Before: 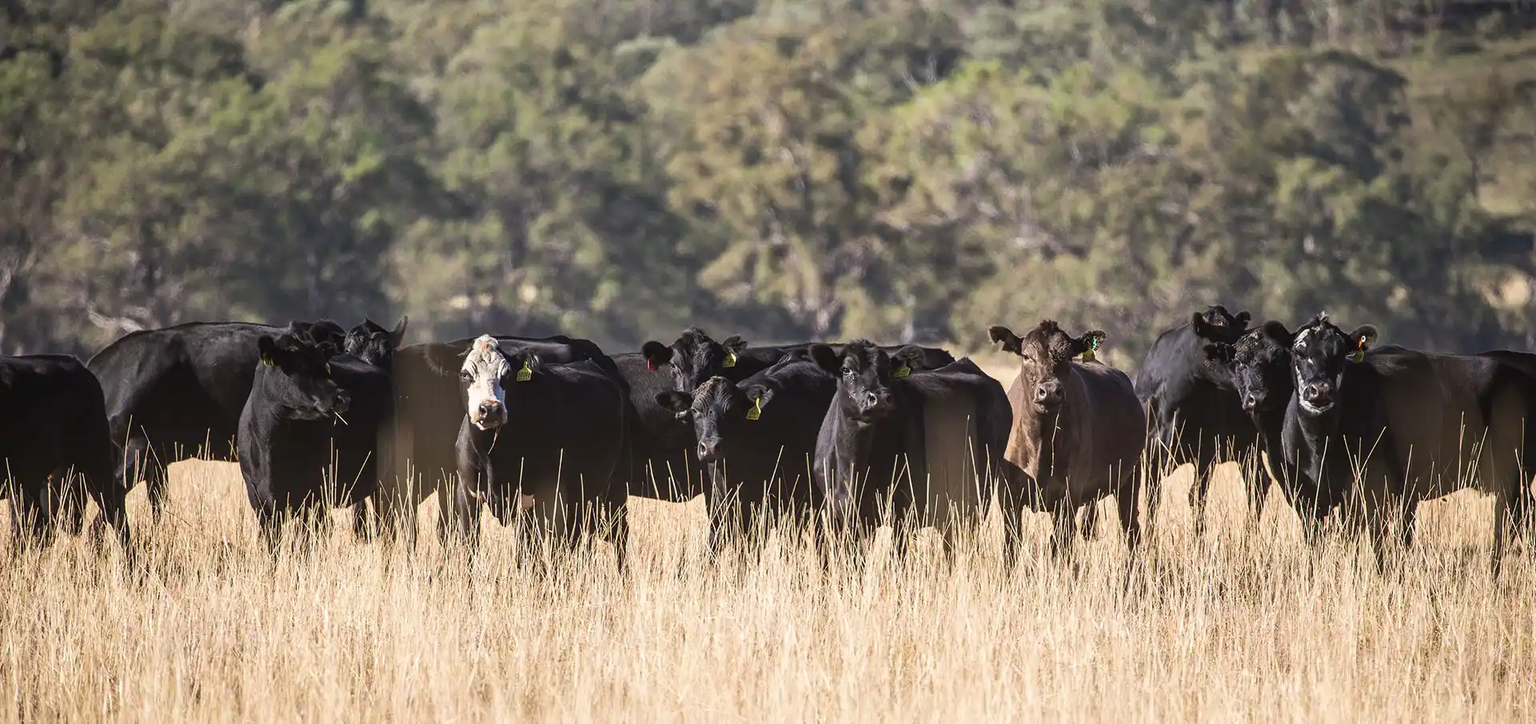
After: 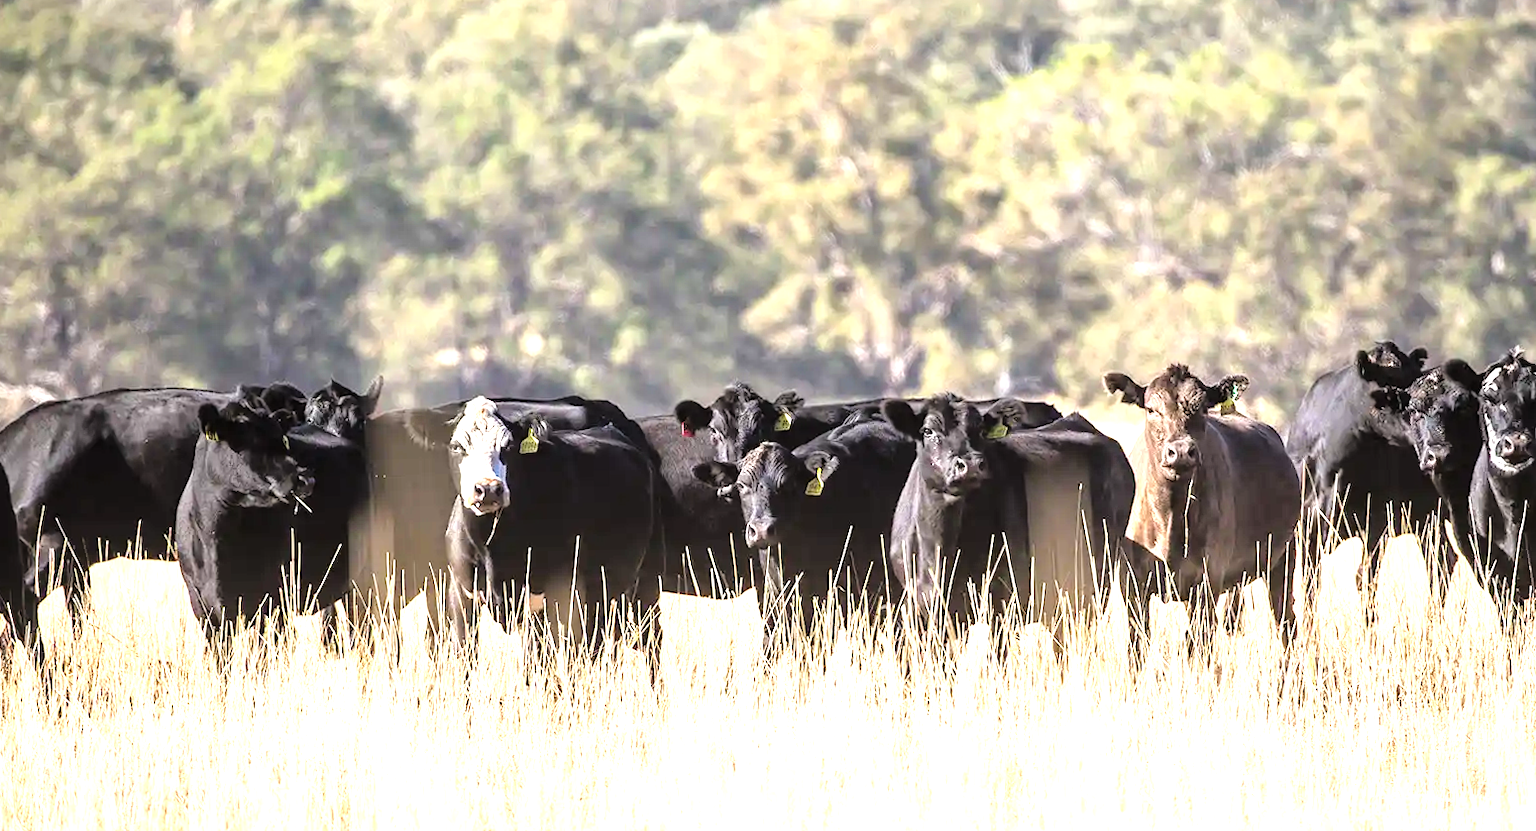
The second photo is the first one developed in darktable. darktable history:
exposure: black level correction 0, exposure 0.892 EV, compensate highlight preservation false
tone equalizer: -8 EV -0.786 EV, -7 EV -0.699 EV, -6 EV -0.627 EV, -5 EV -0.37 EV, -3 EV 0.387 EV, -2 EV 0.6 EV, -1 EV 0.695 EV, +0 EV 0.742 EV
crop and rotate: angle 1.22°, left 4.415%, top 0.793%, right 11.268%, bottom 2.413%
tone curve: curves: ch0 [(0, 0) (0.068, 0.031) (0.175, 0.139) (0.32, 0.345) (0.495, 0.544) (0.748, 0.762) (0.993, 0.954)]; ch1 [(0, 0) (0.294, 0.184) (0.34, 0.303) (0.371, 0.344) (0.441, 0.408) (0.477, 0.474) (0.499, 0.5) (0.529, 0.523) (0.677, 0.762) (1, 1)]; ch2 [(0, 0) (0.431, 0.419) (0.495, 0.502) (0.524, 0.534) (0.557, 0.56) (0.634, 0.654) (0.728, 0.722) (1, 1)]
